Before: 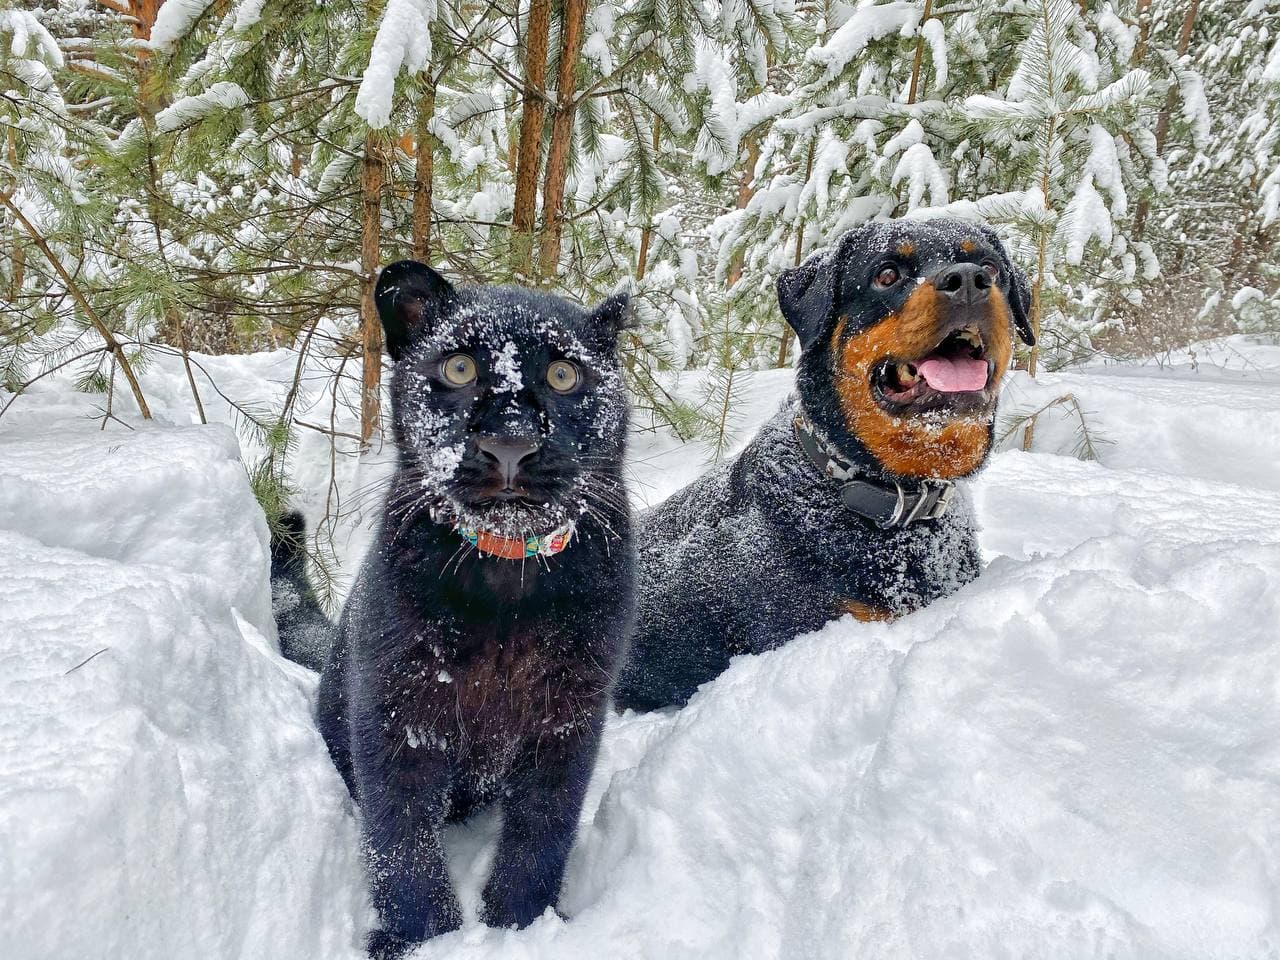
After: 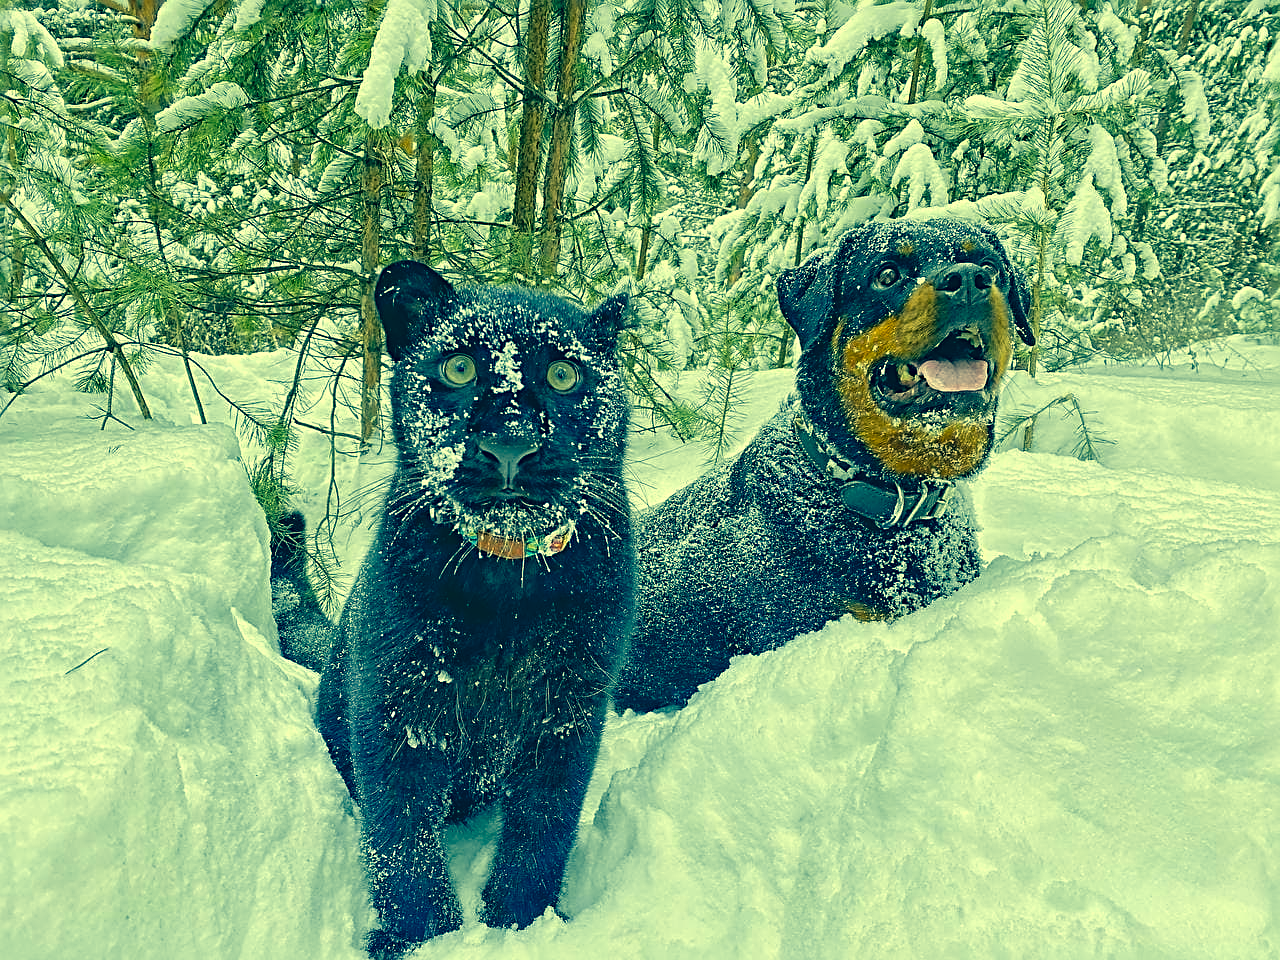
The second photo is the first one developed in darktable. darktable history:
sharpen: radius 2.841, amount 0.721
color correction: highlights a* -16.34, highlights b* 39.66, shadows a* -39.72, shadows b* -25.72
